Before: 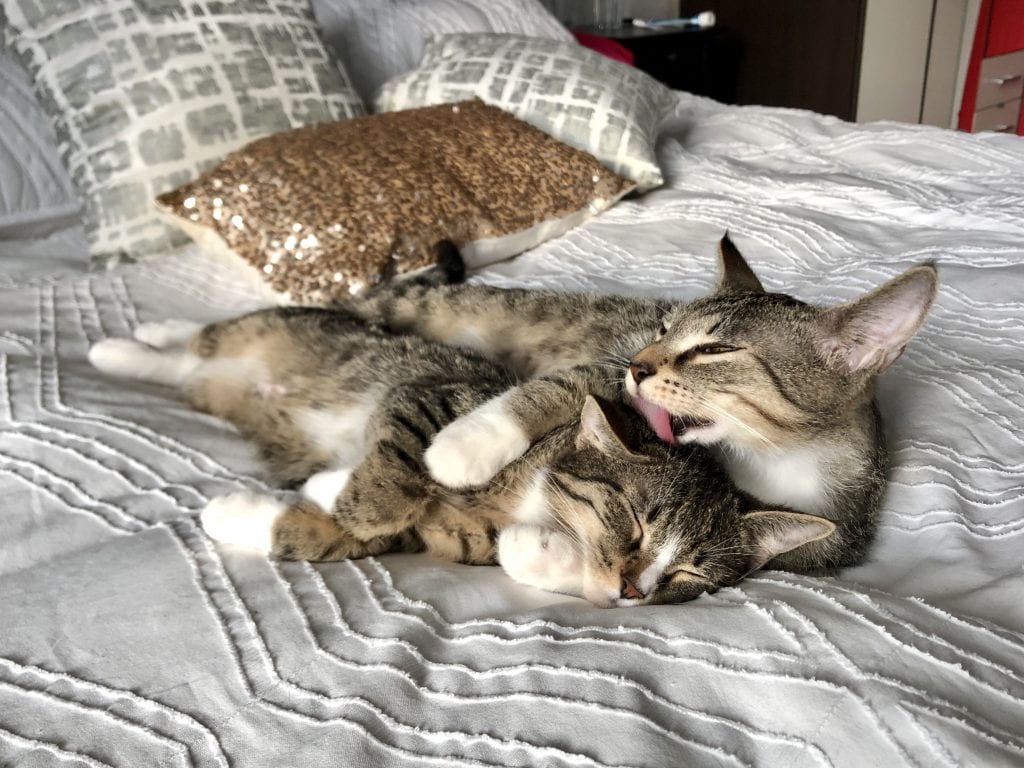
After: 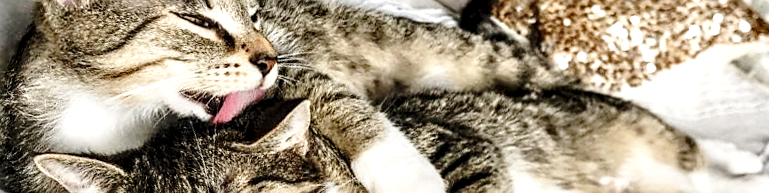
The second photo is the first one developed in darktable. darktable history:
base curve: curves: ch0 [(0, 0) (0.036, 0.037) (0.121, 0.228) (0.46, 0.76) (0.859, 0.983) (1, 1)], preserve colors none
crop and rotate: angle 16.12°, top 30.835%, bottom 35.653%
local contrast: detail 150%
sharpen: on, module defaults
